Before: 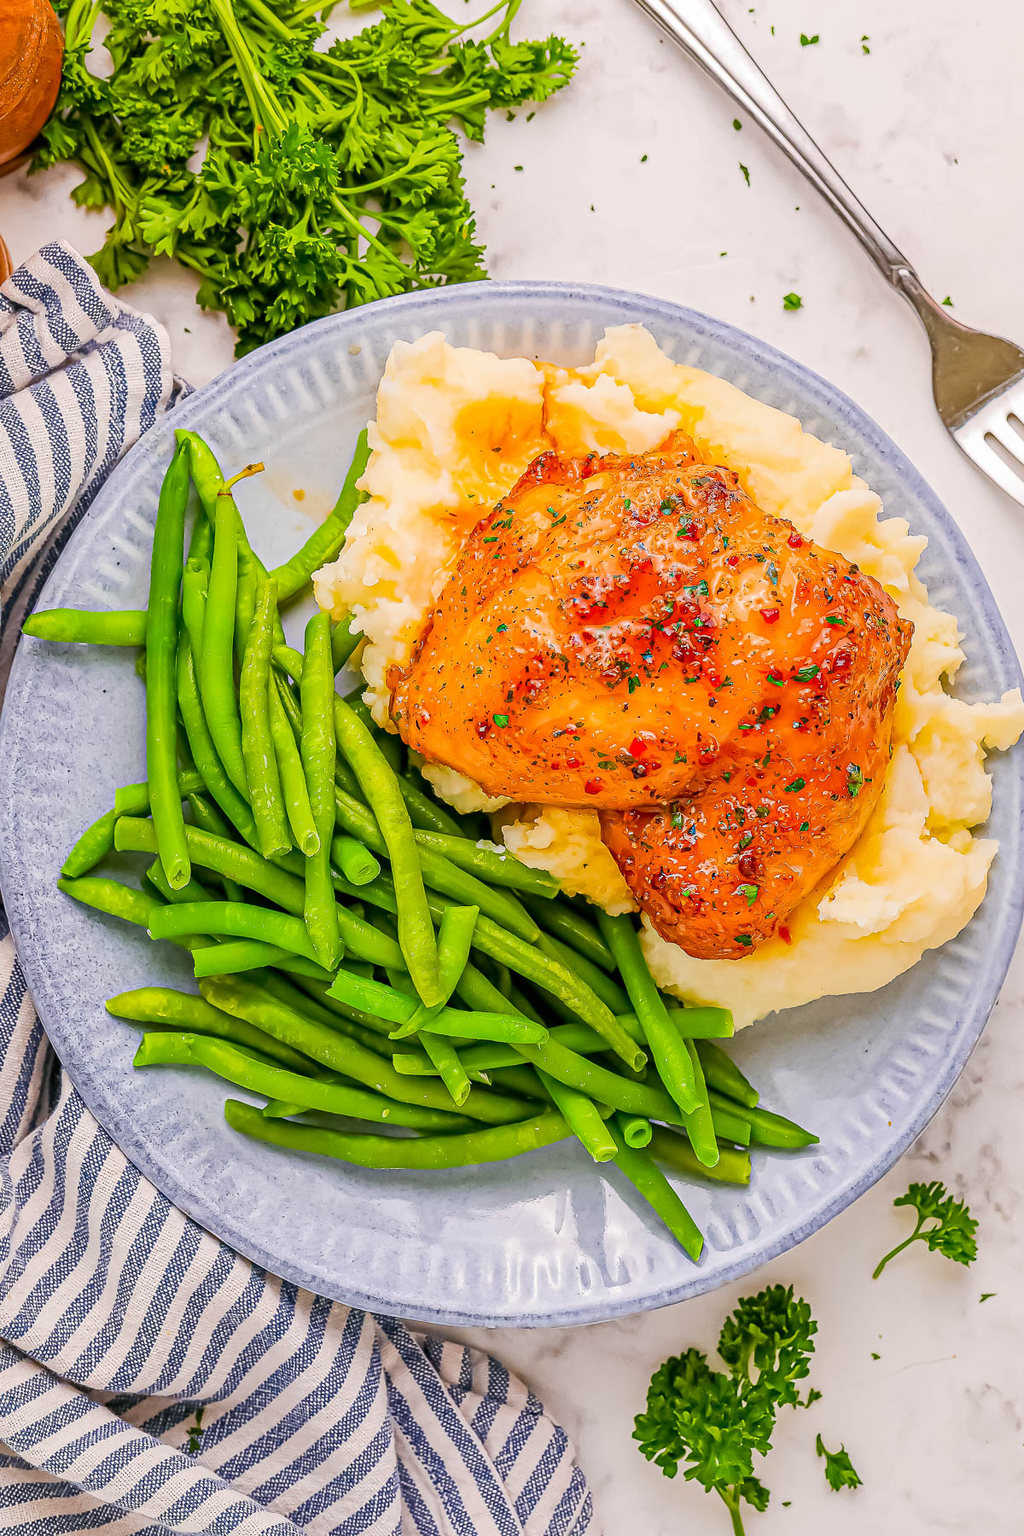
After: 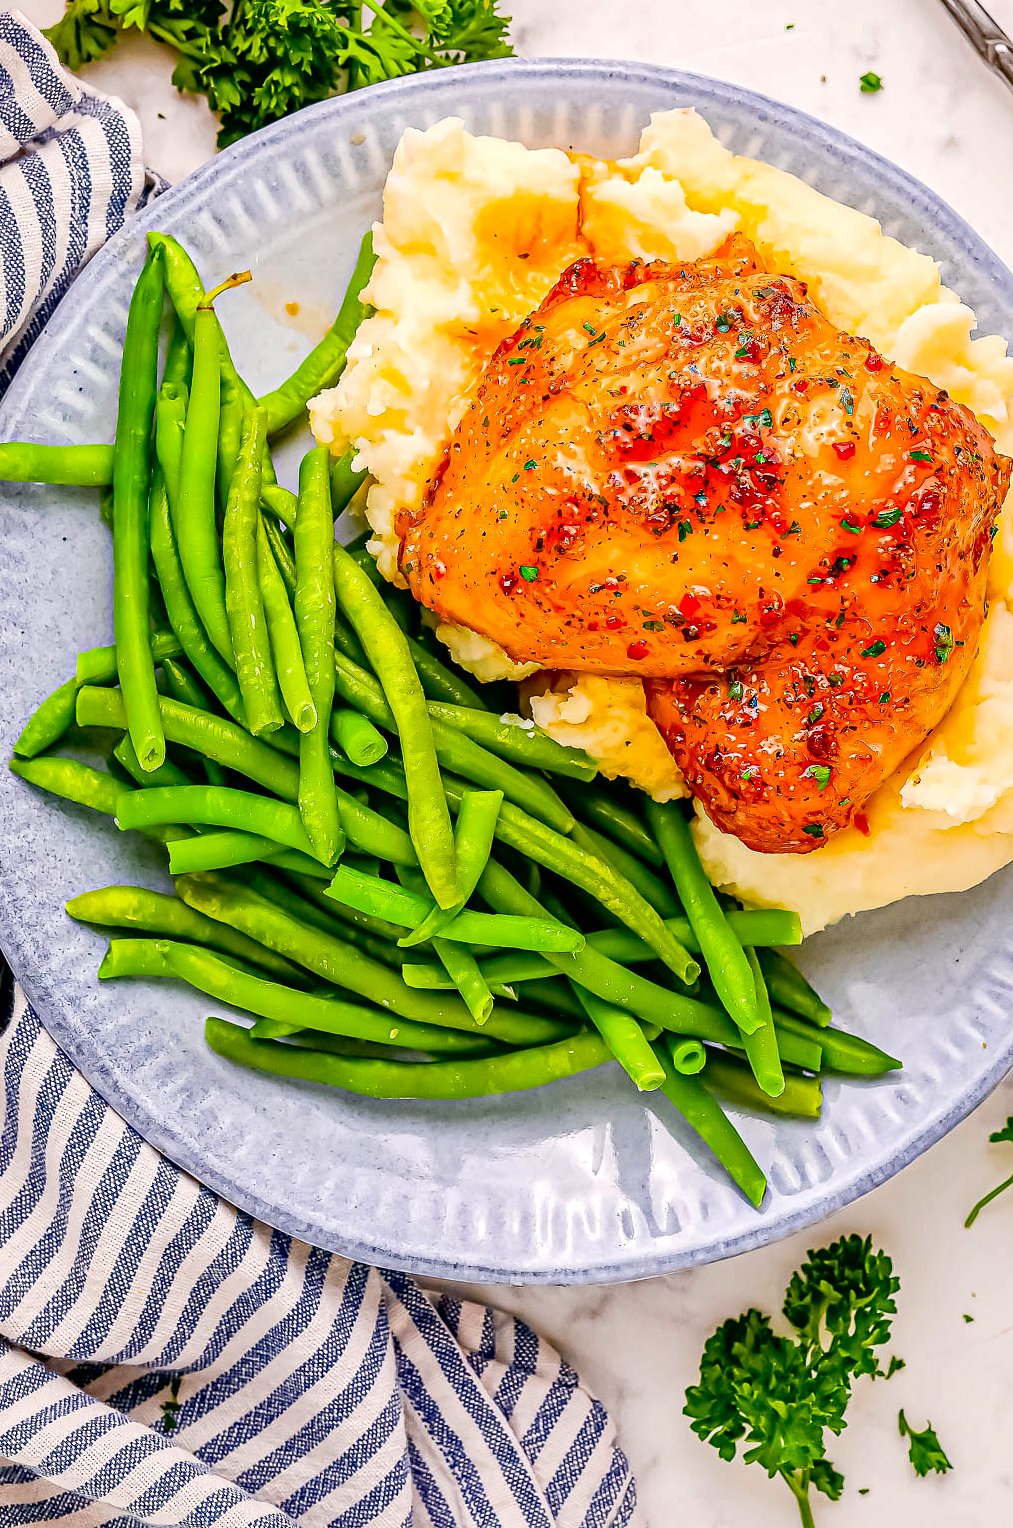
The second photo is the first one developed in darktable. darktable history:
local contrast: mode bilateral grid, contrast 25, coarseness 50, detail 122%, midtone range 0.2
exposure: black level correction 0.025, exposure 0.185 EV, compensate highlight preservation false
crop and rotate: left 4.881%, top 15.068%, right 10.69%
